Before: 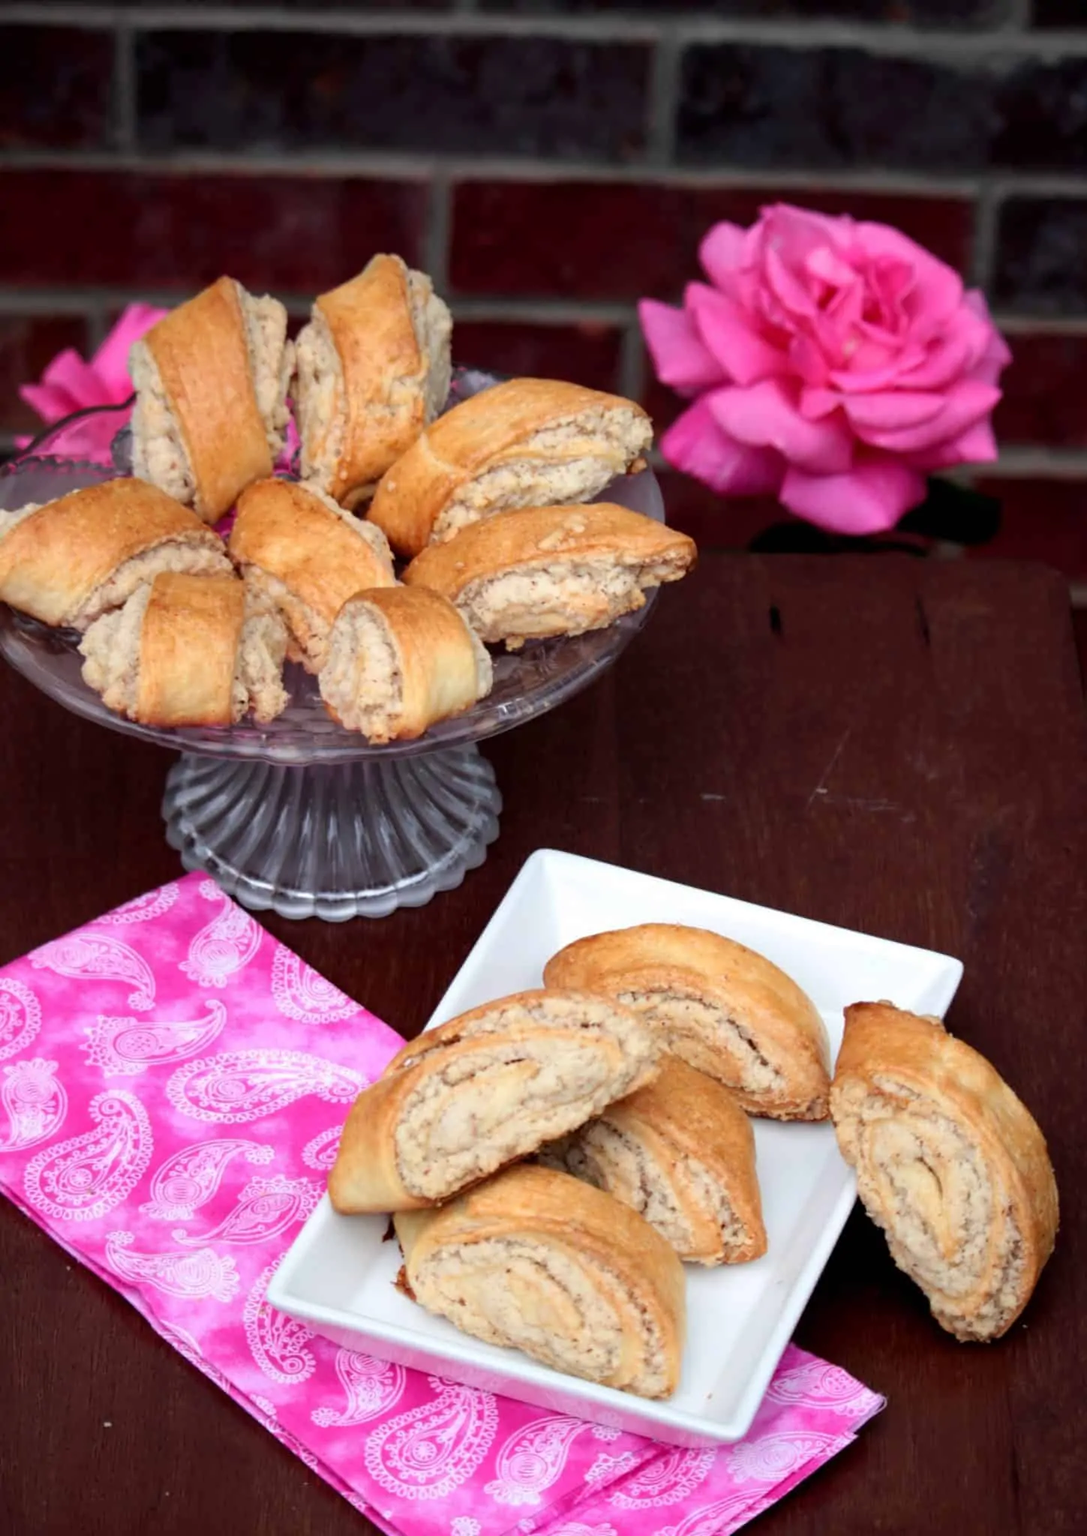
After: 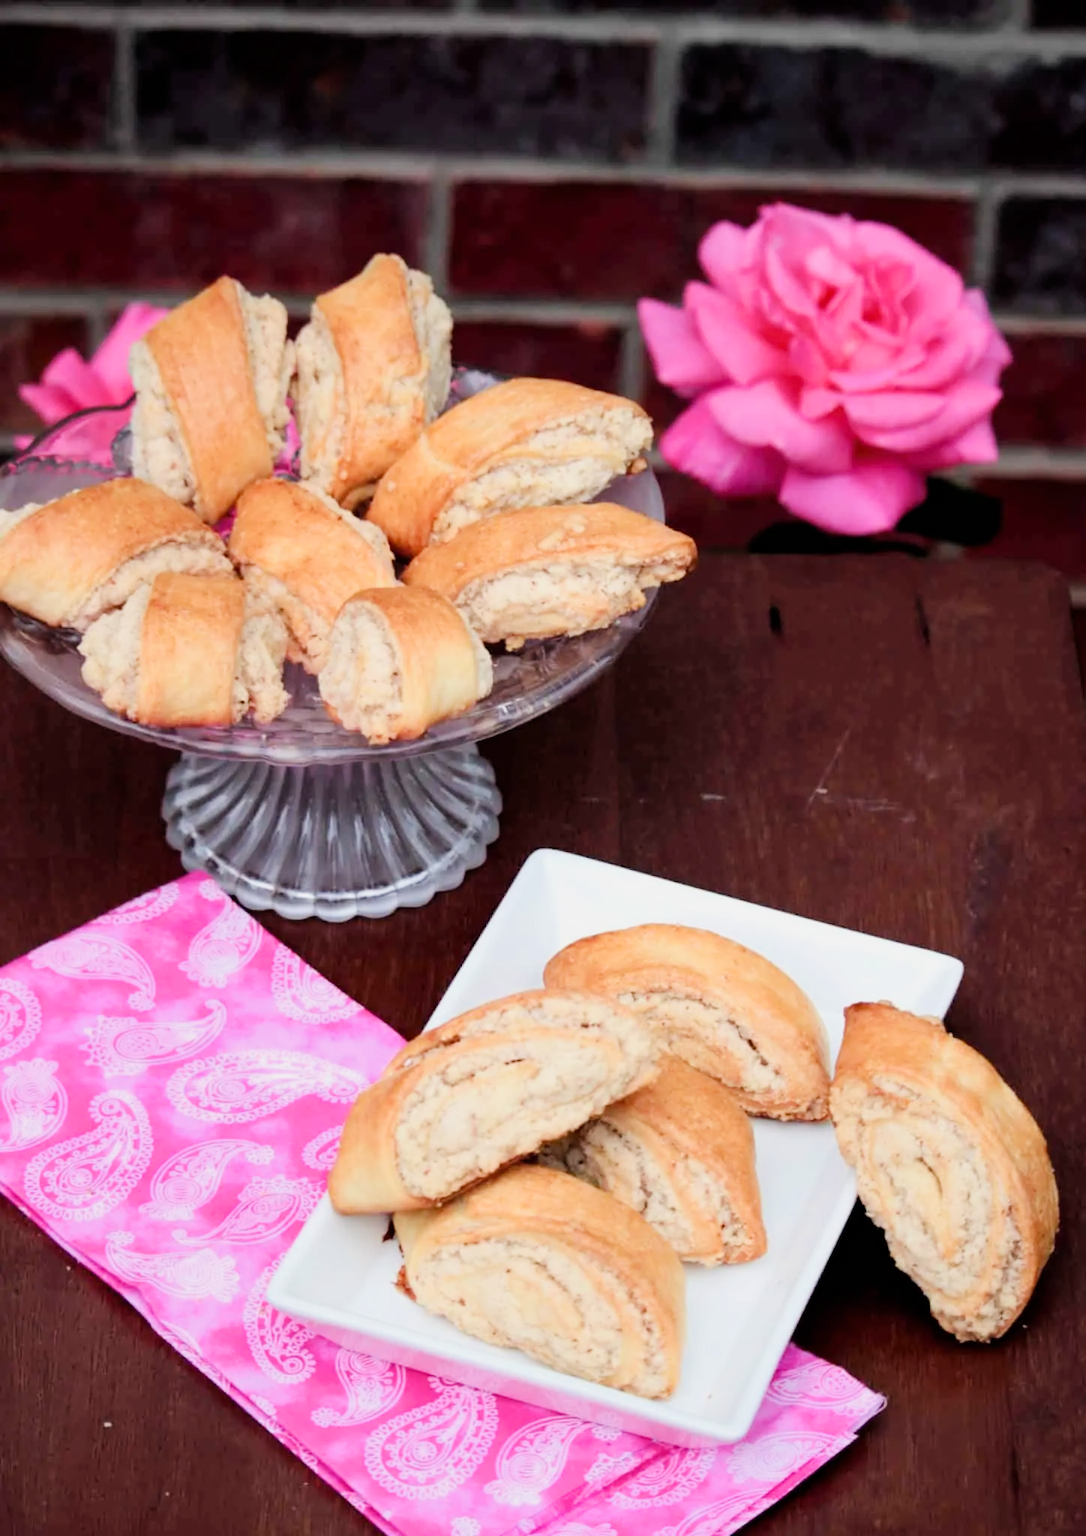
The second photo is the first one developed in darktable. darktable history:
filmic rgb: black relative exposure -7.65 EV, white relative exposure 4.56 EV, hardness 3.61
exposure: black level correction 0, exposure 1.015 EV, compensate exposure bias true, compensate highlight preservation false
